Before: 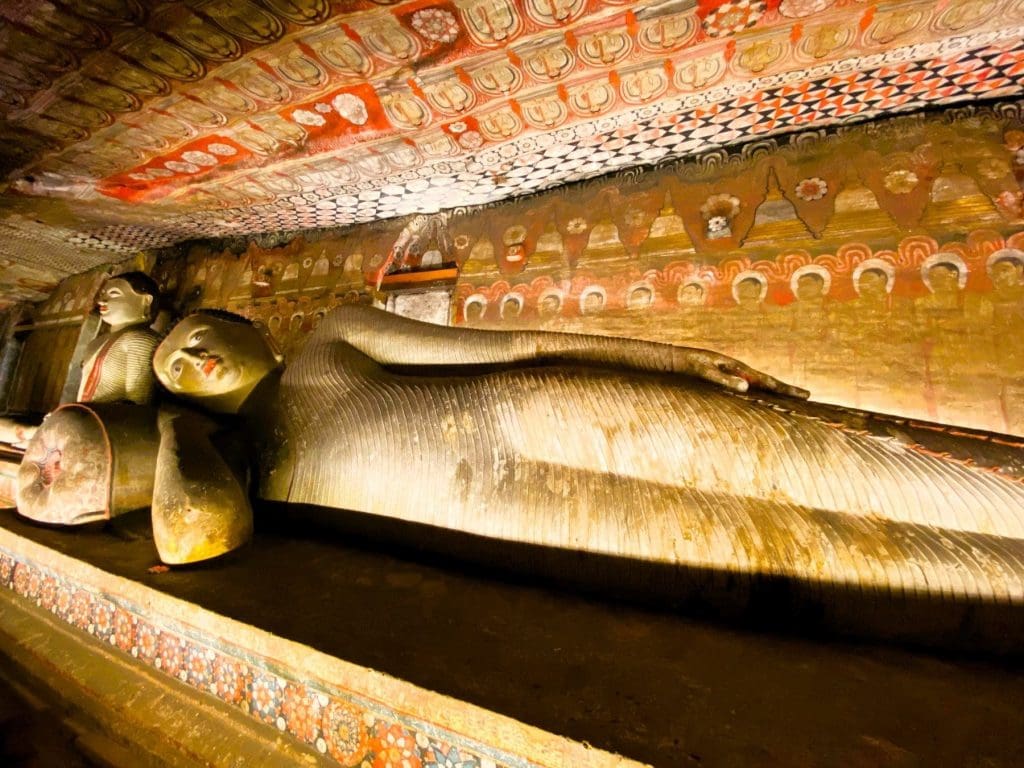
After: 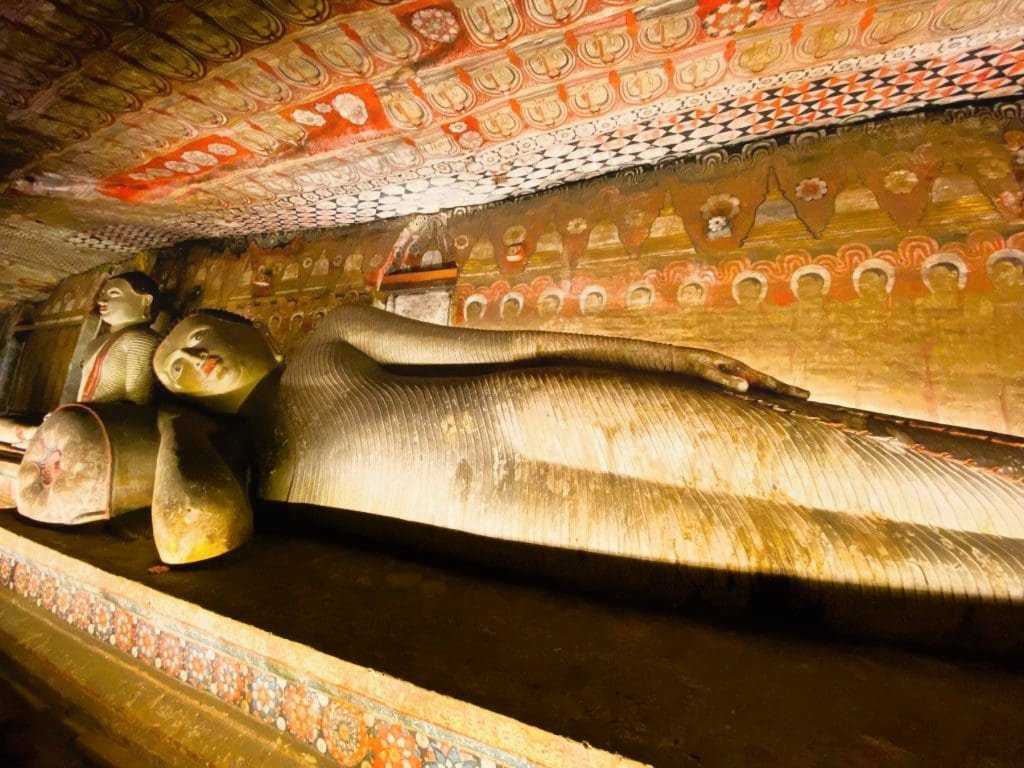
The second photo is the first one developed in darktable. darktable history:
contrast equalizer: octaves 7, y [[0.6 ×6], [0.55 ×6], [0 ×6], [0 ×6], [0 ×6]], mix -0.3
tone equalizer: on, module defaults
